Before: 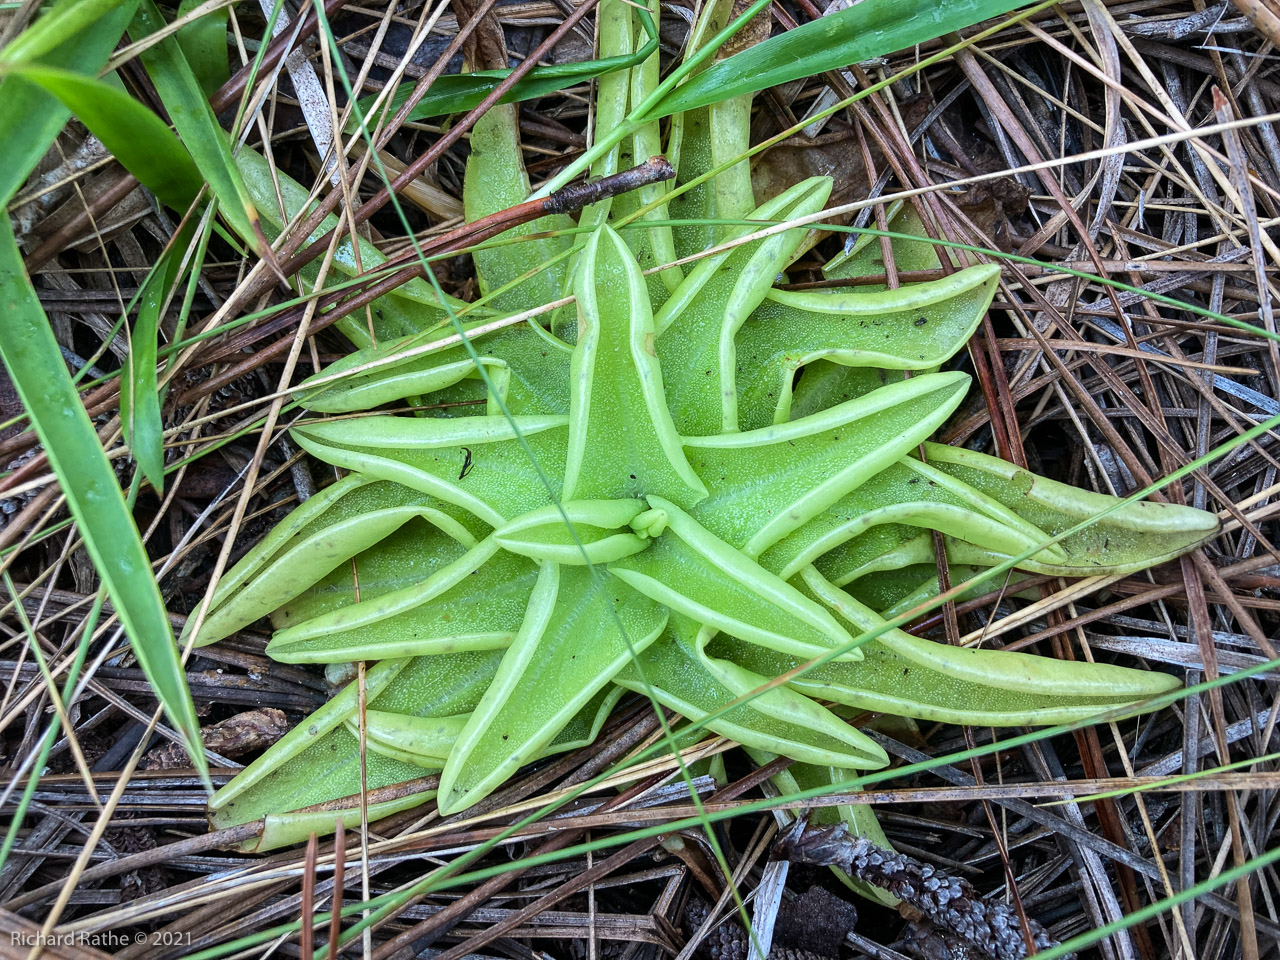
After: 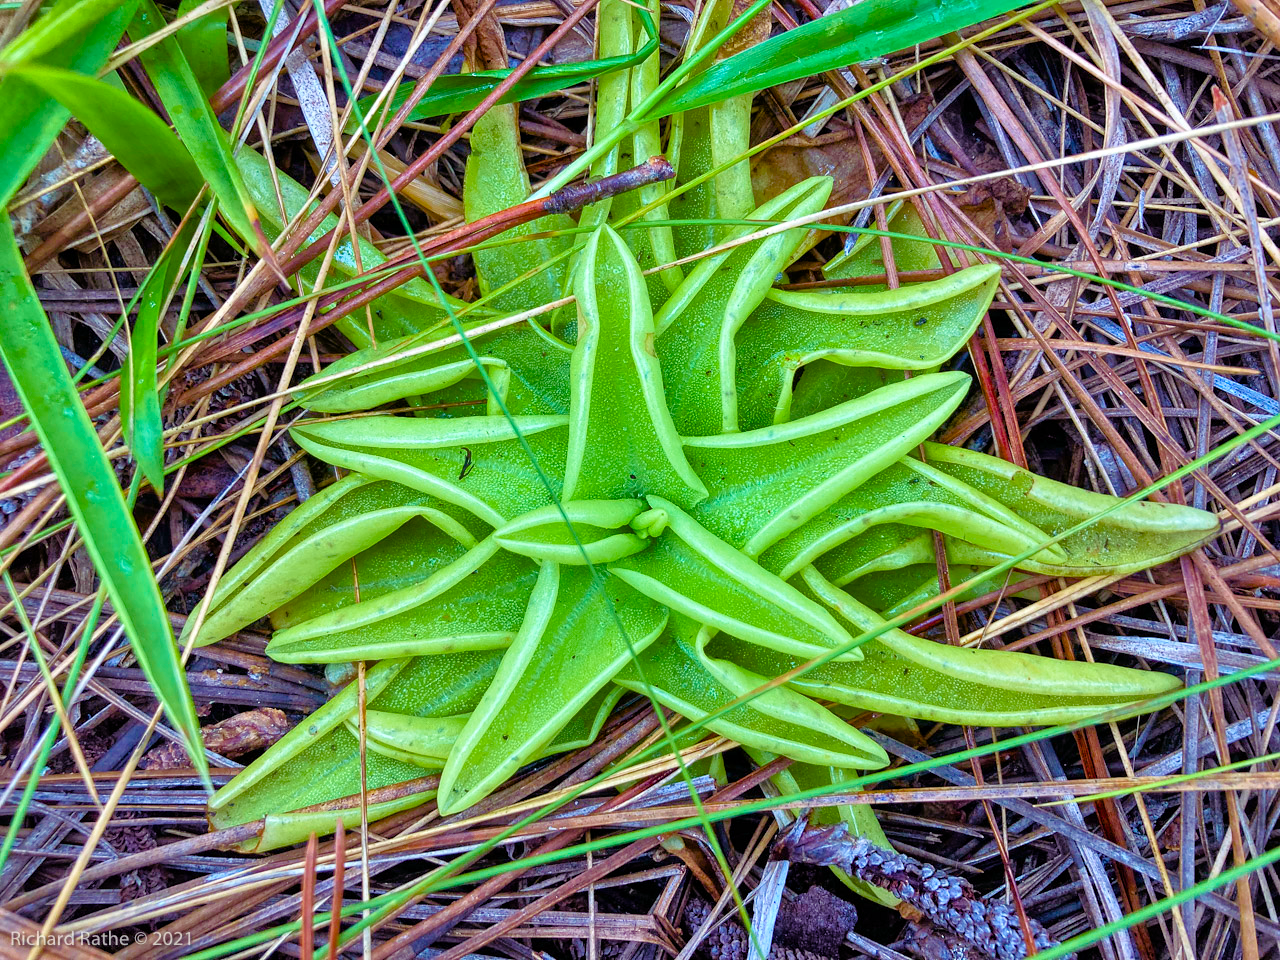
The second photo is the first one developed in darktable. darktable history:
shadows and highlights: soften with gaussian
color balance rgb: shadows lift › luminance 0.364%, shadows lift › chroma 6.797%, shadows lift › hue 300.93°, perceptual saturation grading › global saturation 20%, perceptual saturation grading › highlights -25.561%, perceptual saturation grading › shadows 49.441%, global vibrance 50.429%
tone equalizer: -7 EV 0.151 EV, -6 EV 0.604 EV, -5 EV 1.17 EV, -4 EV 1.3 EV, -3 EV 1.12 EV, -2 EV 0.6 EV, -1 EV 0.156 EV
velvia: on, module defaults
